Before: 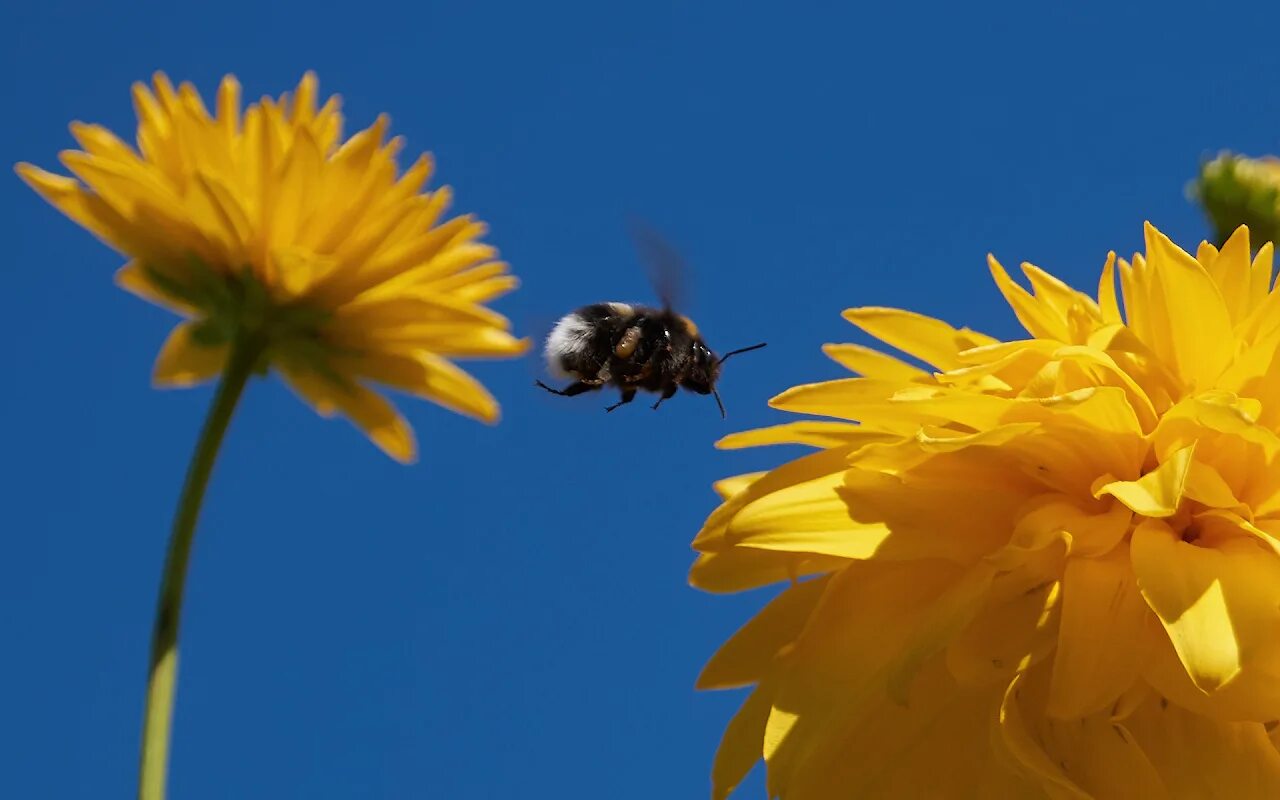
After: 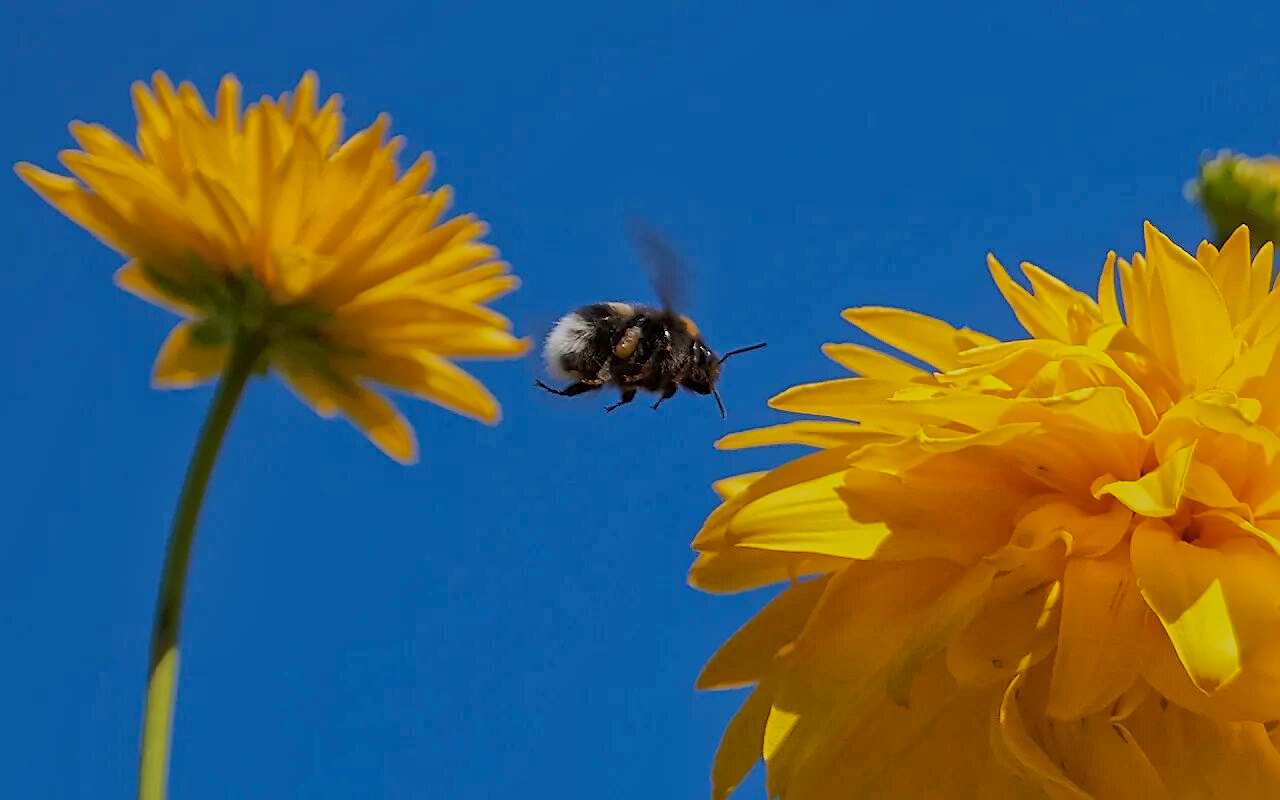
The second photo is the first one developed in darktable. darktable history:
sharpen: on, module defaults
contrast brightness saturation: saturation -0.05
exposure: exposure 0.74 EV, compensate highlight preservation false
global tonemap: drago (1, 100), detail 1
